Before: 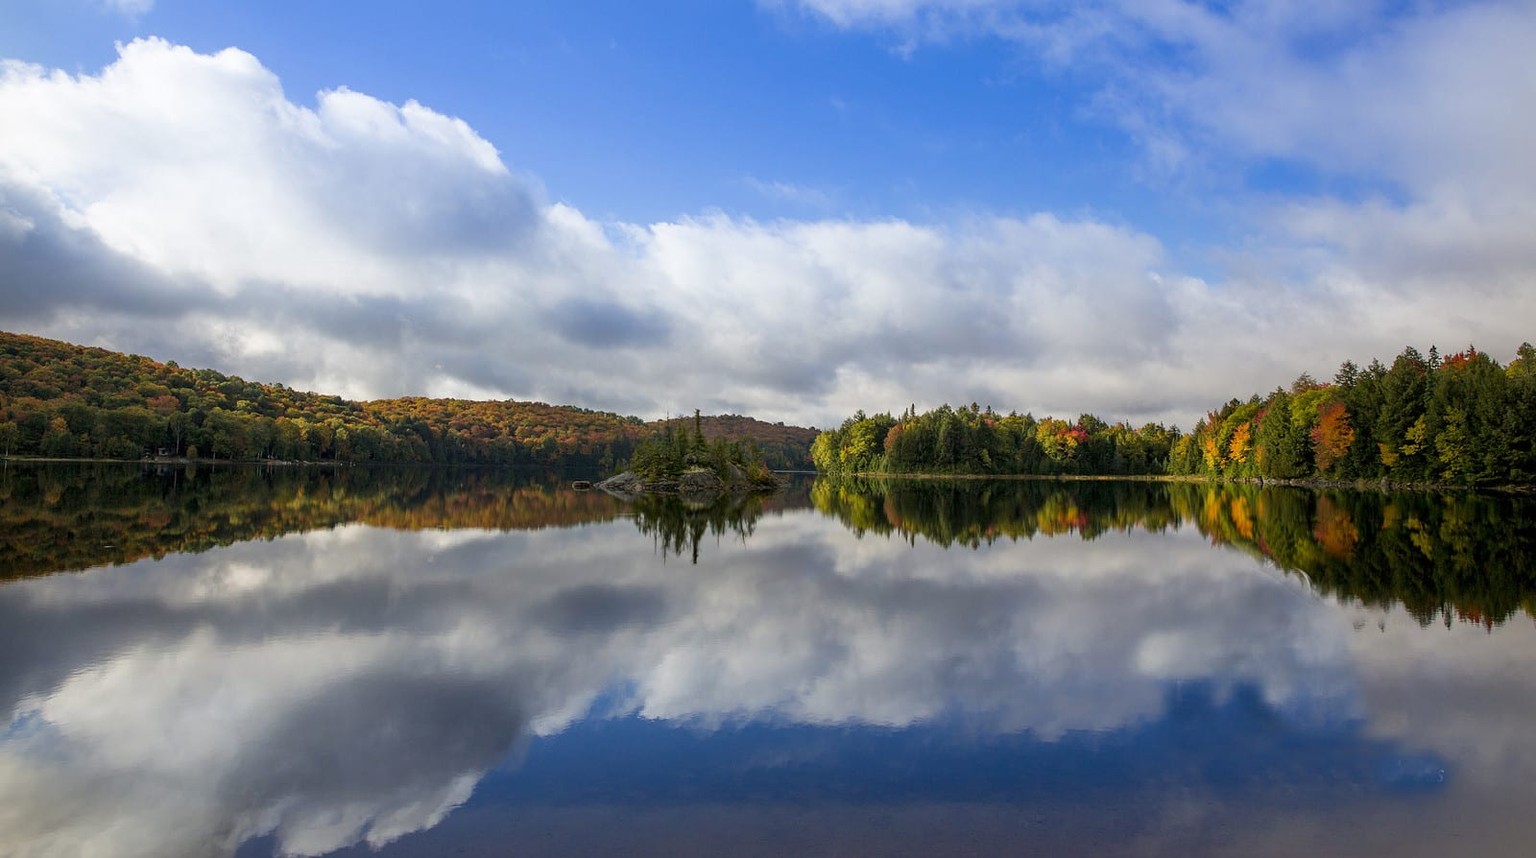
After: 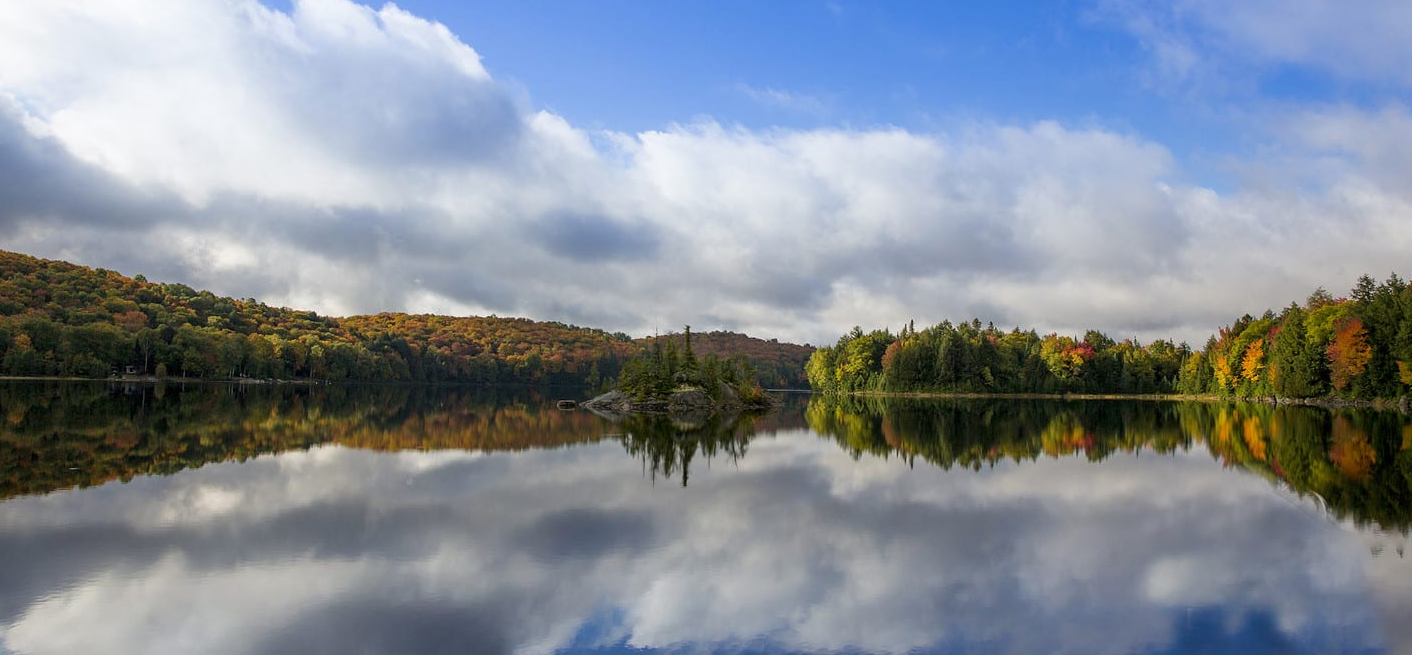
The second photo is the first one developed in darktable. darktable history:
crop and rotate: left 2.445%, top 11.298%, right 9.275%, bottom 15.434%
